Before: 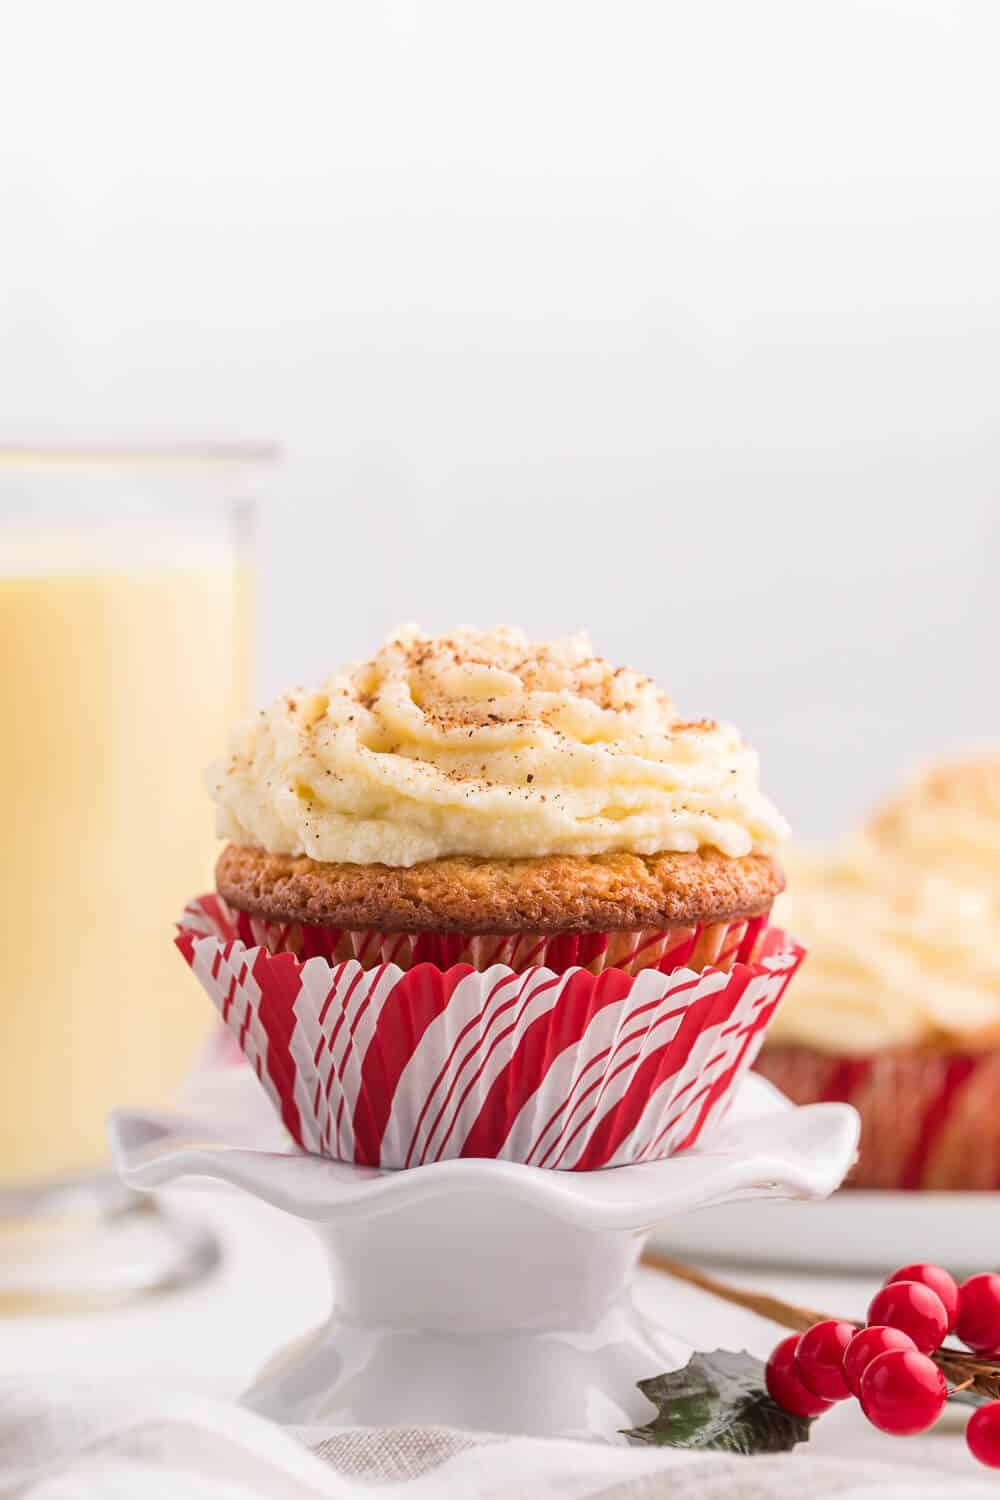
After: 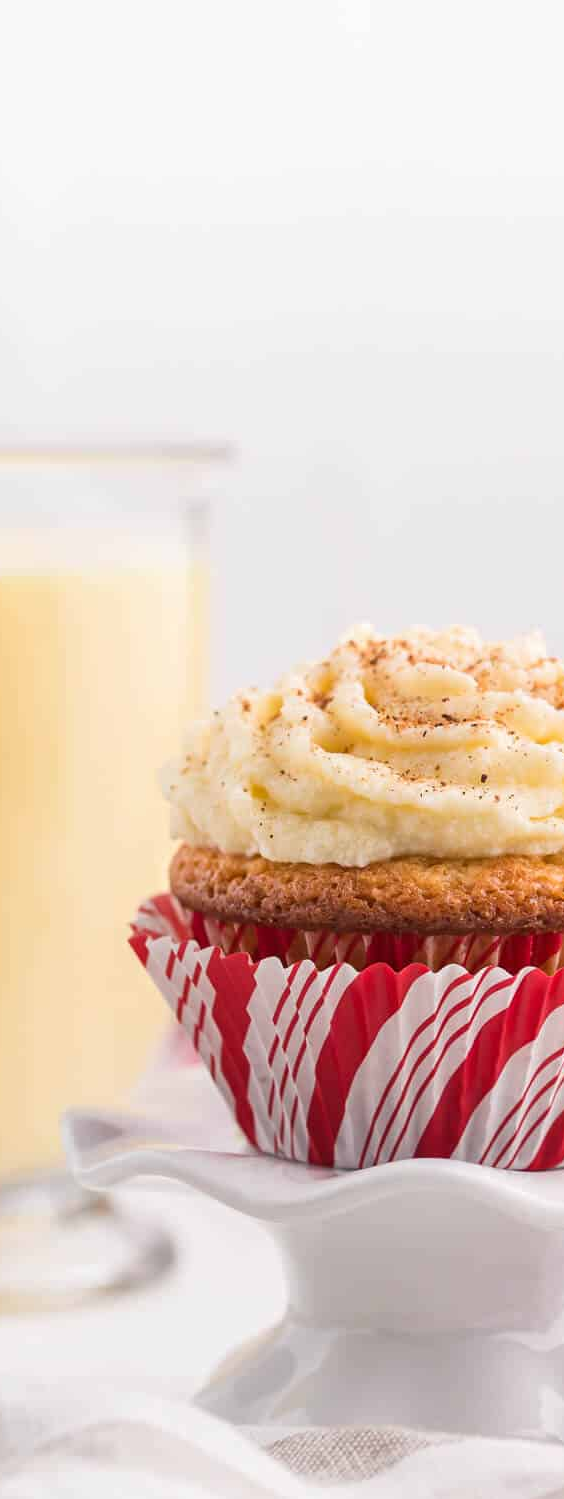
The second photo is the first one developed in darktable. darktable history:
crop: left 4.665%, right 38.89%
